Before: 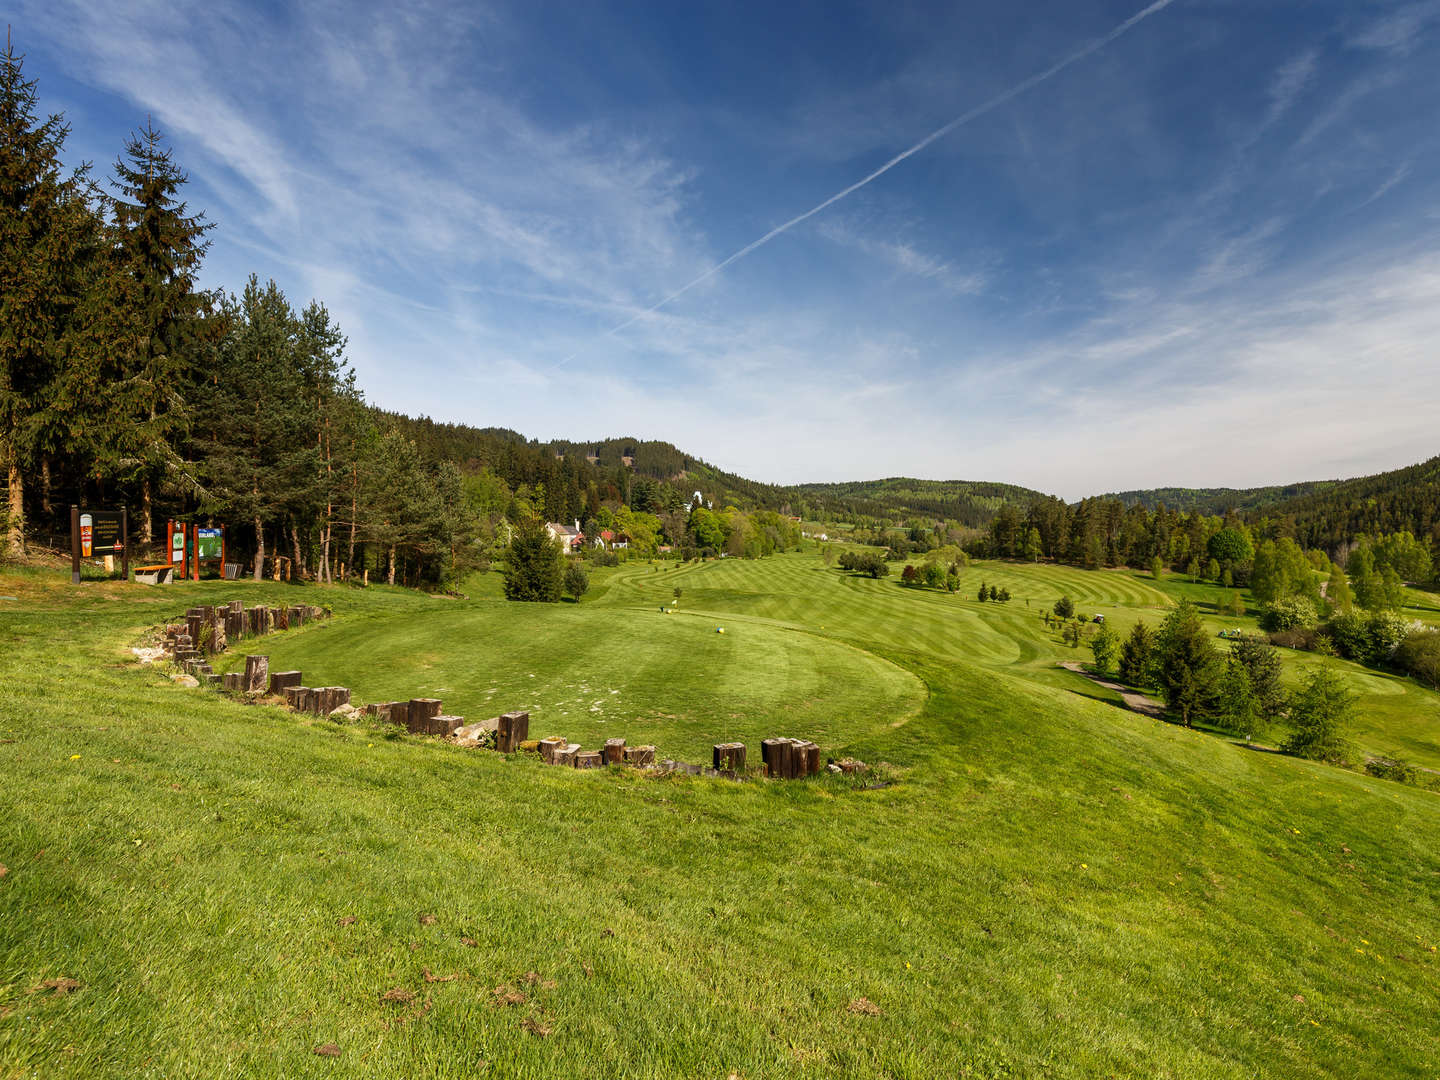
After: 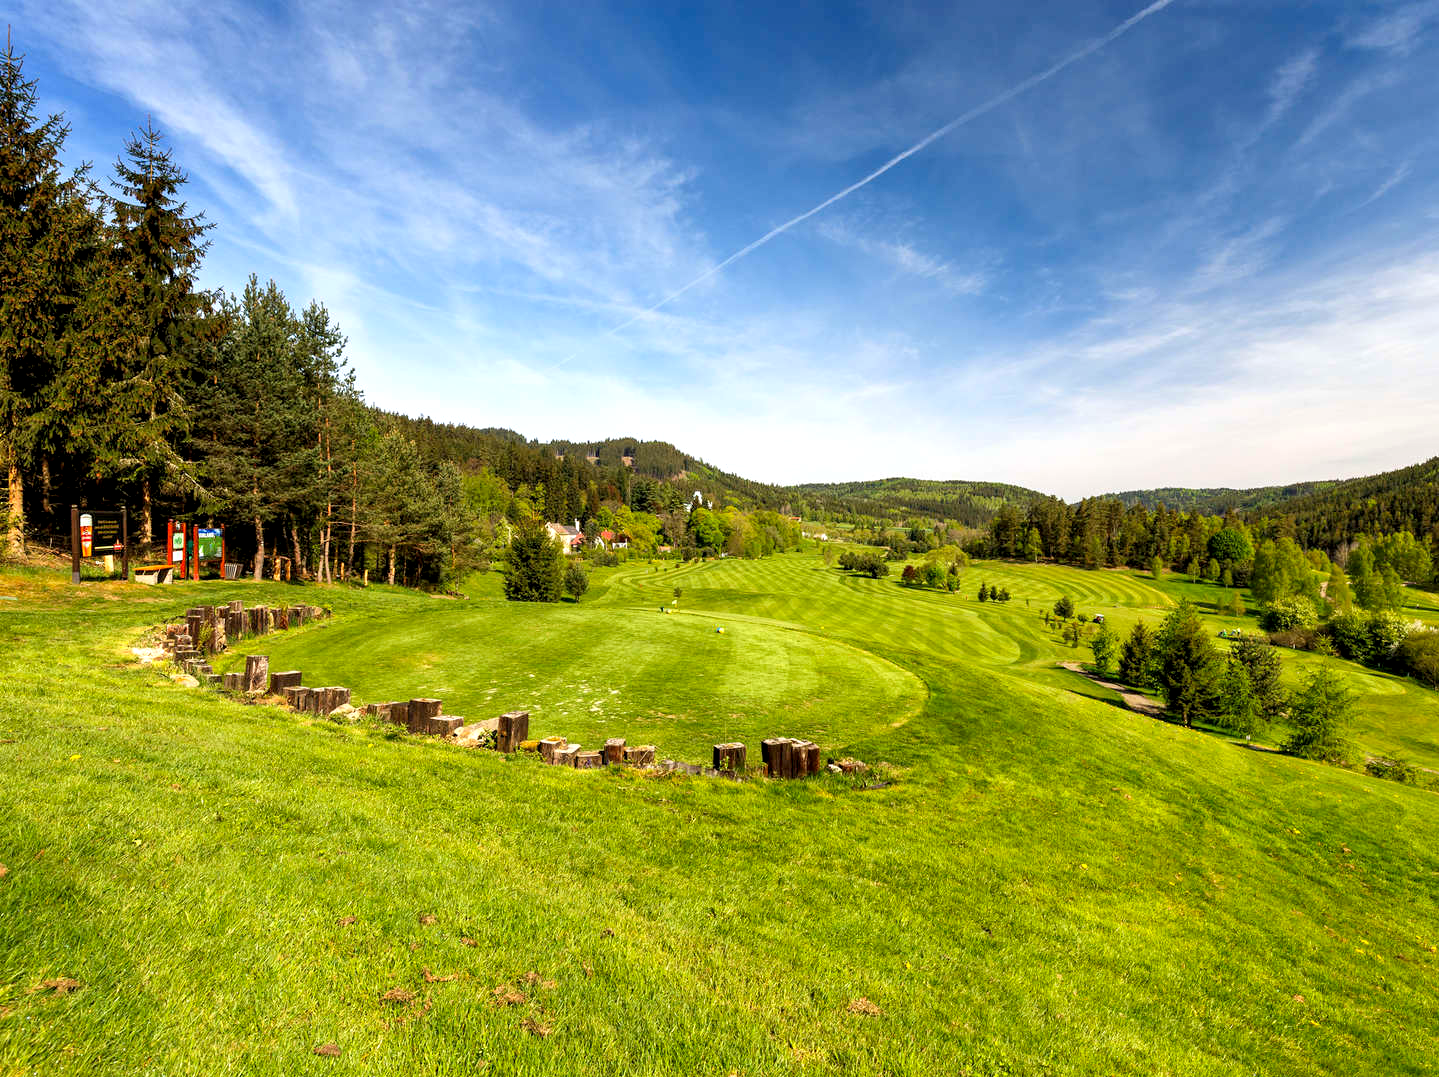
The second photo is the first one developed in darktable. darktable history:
contrast brightness saturation: contrast 0.068, brightness 0.177, saturation 0.398
crop: top 0.029%, bottom 0.16%
local contrast: highlights 167%, shadows 143%, detail 140%, midtone range 0.255
